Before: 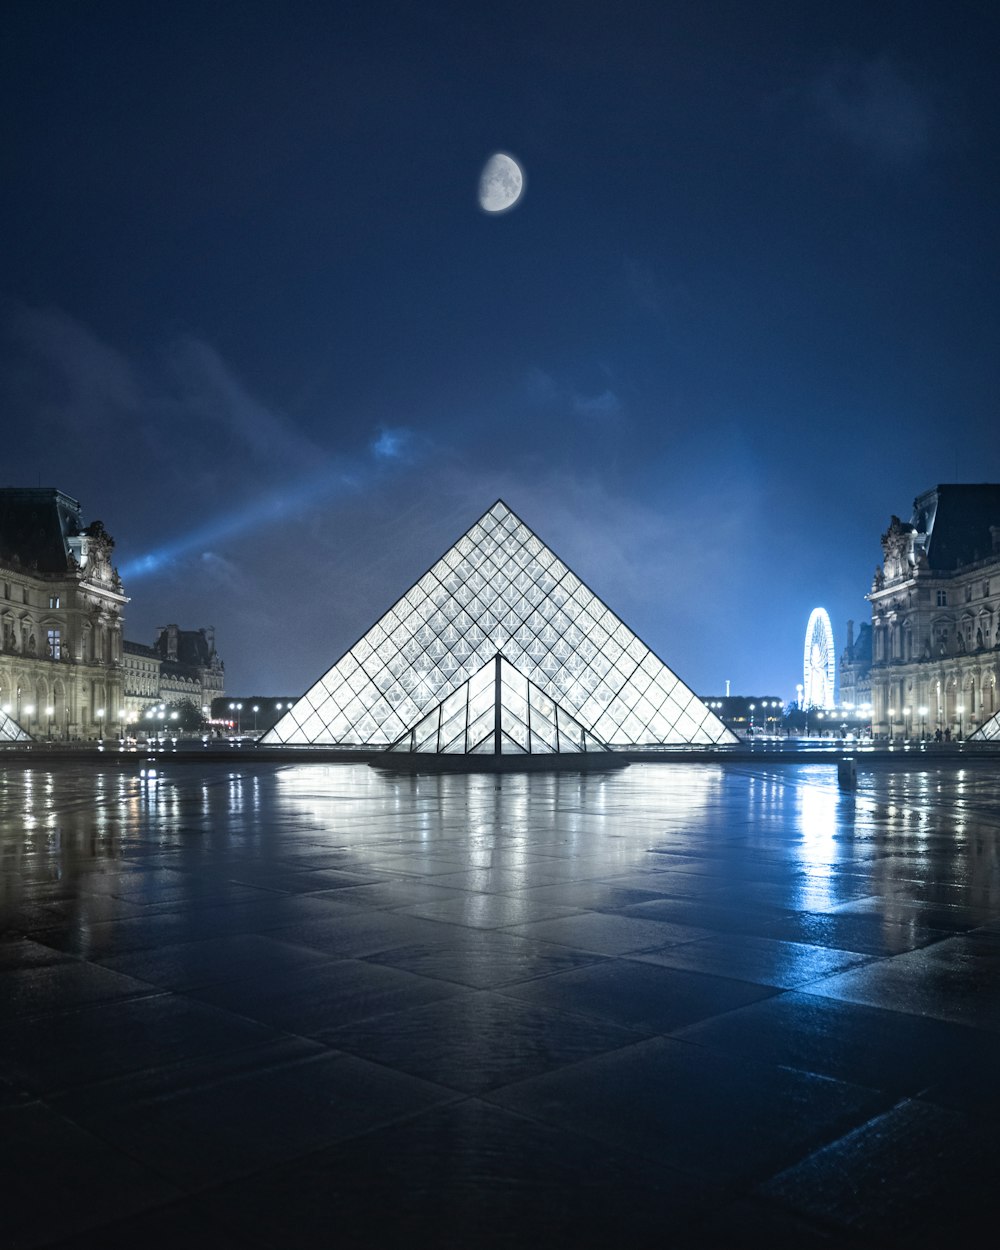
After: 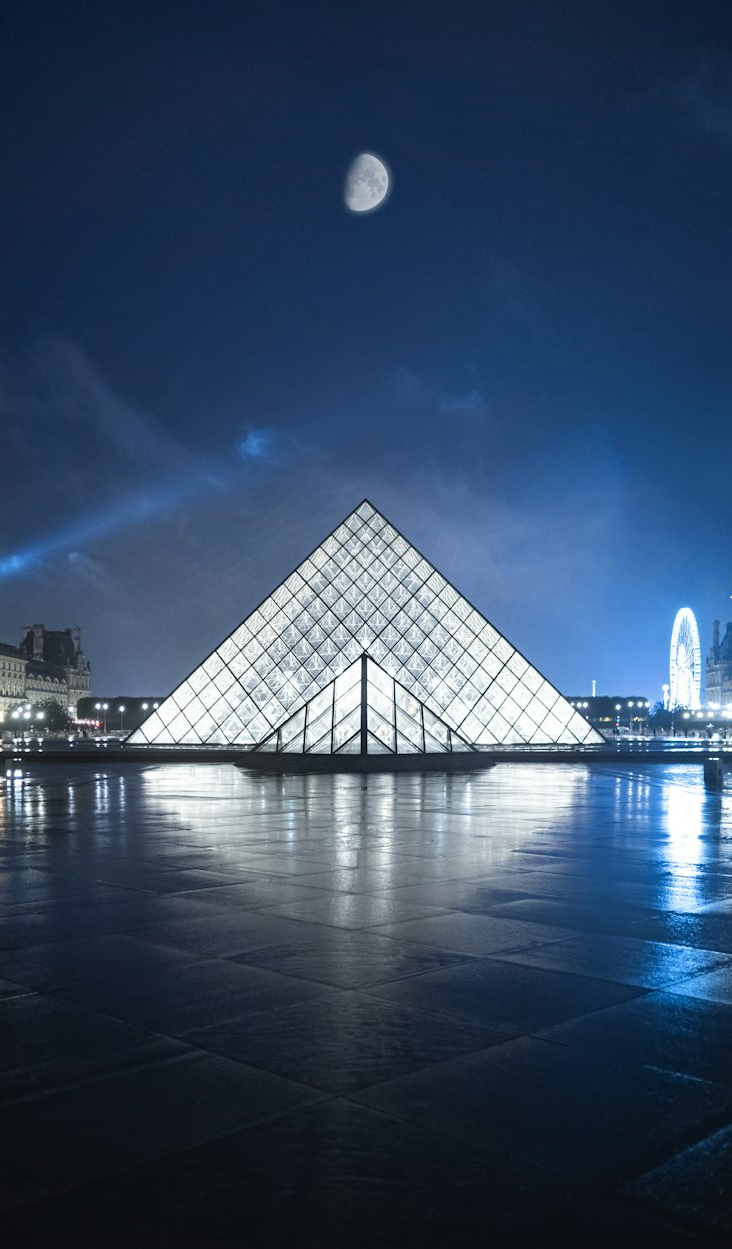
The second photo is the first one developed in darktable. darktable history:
vibrance: on, module defaults
crop: left 13.443%, right 13.31%
